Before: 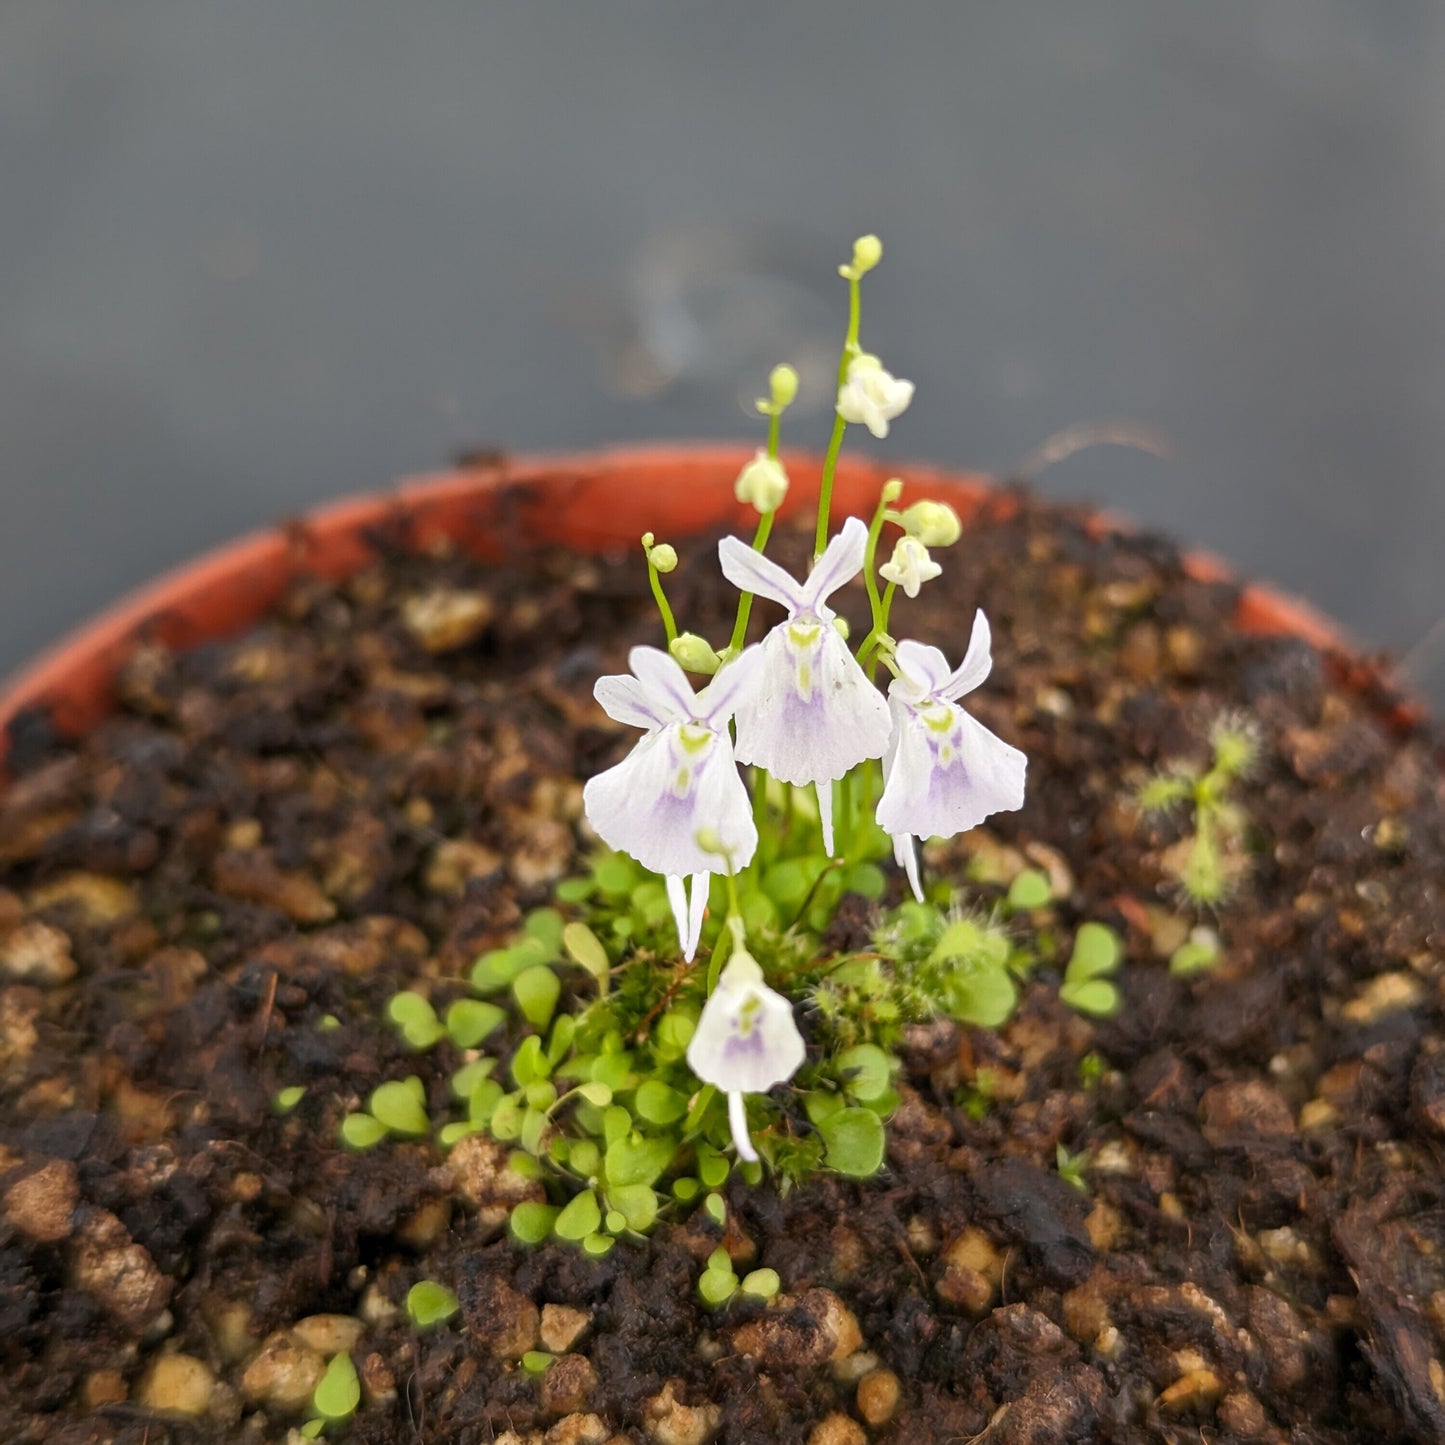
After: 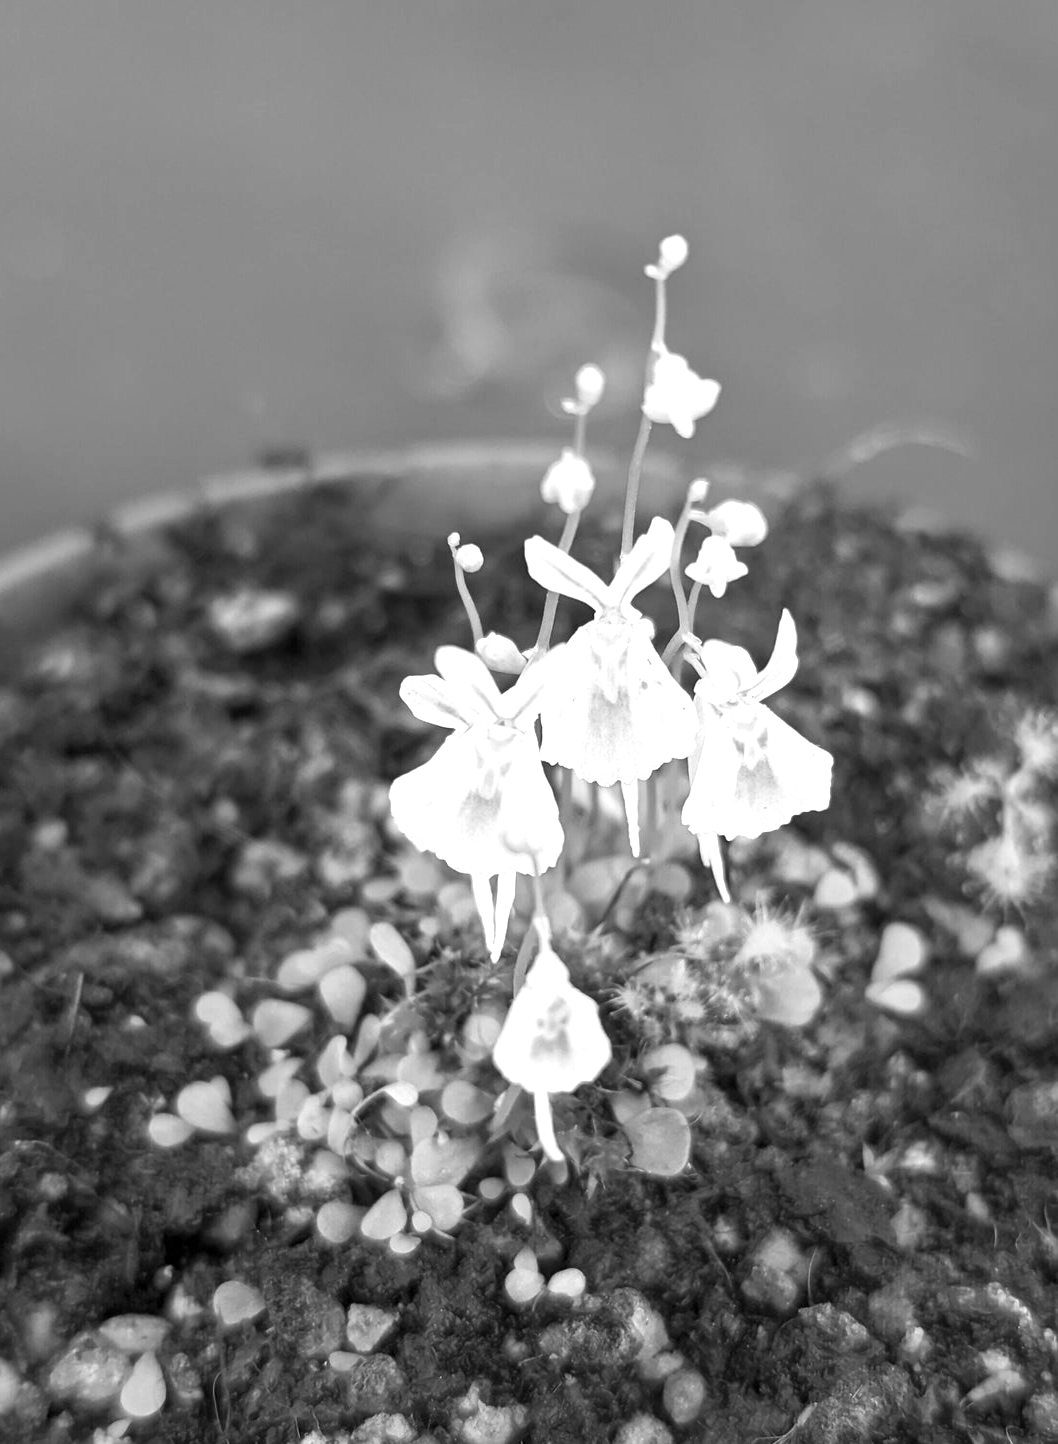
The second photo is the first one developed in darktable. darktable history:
monochrome: size 3.1
exposure: exposure 0.566 EV, compensate highlight preservation false
crop: left 13.443%, right 13.31%
